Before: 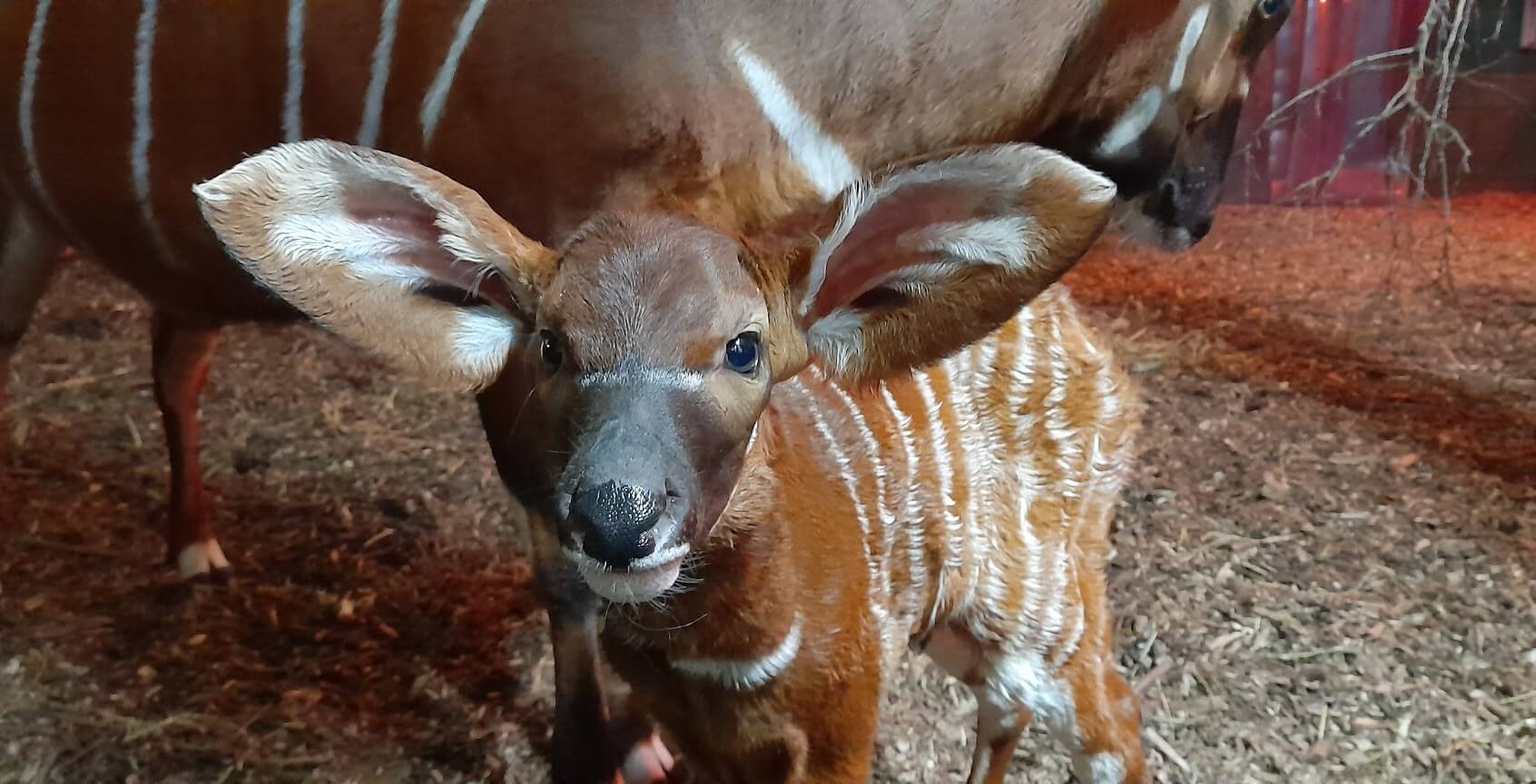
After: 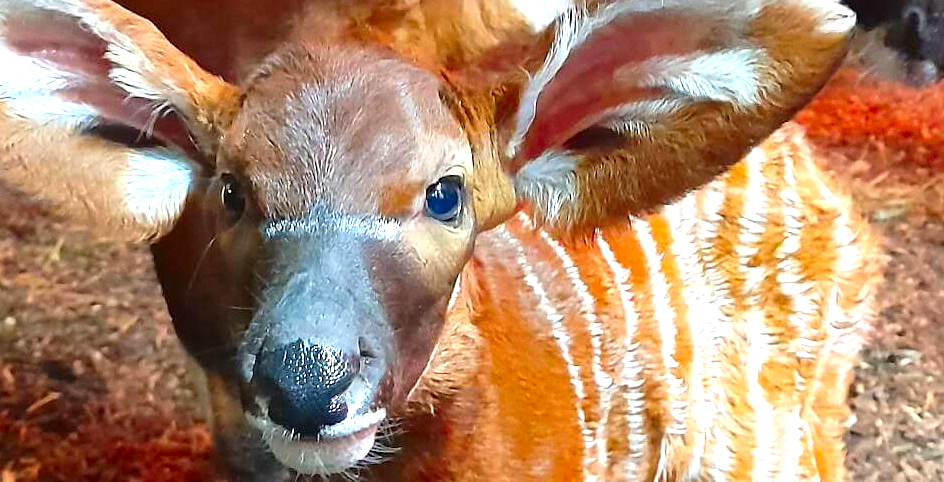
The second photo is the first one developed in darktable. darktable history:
sharpen: amount 0.2
contrast brightness saturation: saturation 0.5
exposure: exposure 1 EV, compensate highlight preservation false
crop and rotate: left 22.13%, top 22.054%, right 22.026%, bottom 22.102%
grain: coarseness 0.09 ISO, strength 10%
